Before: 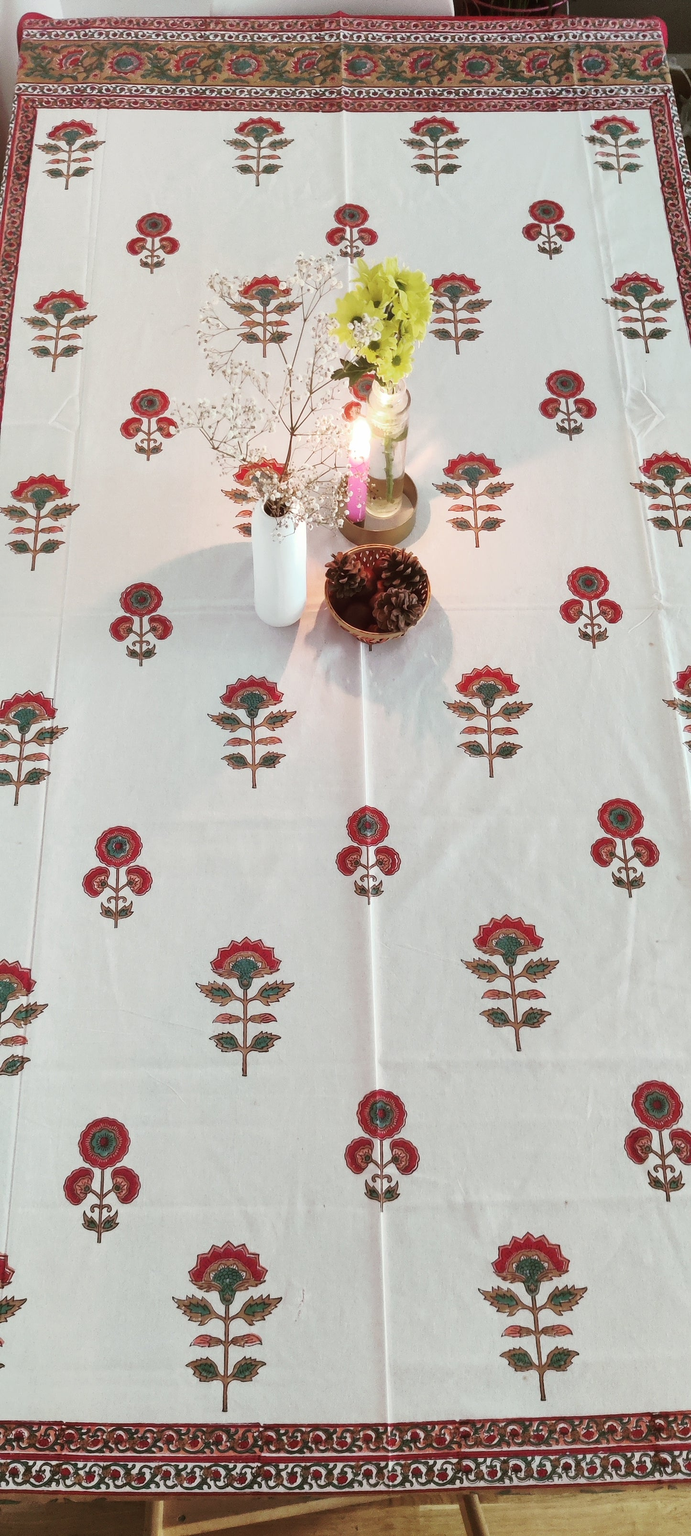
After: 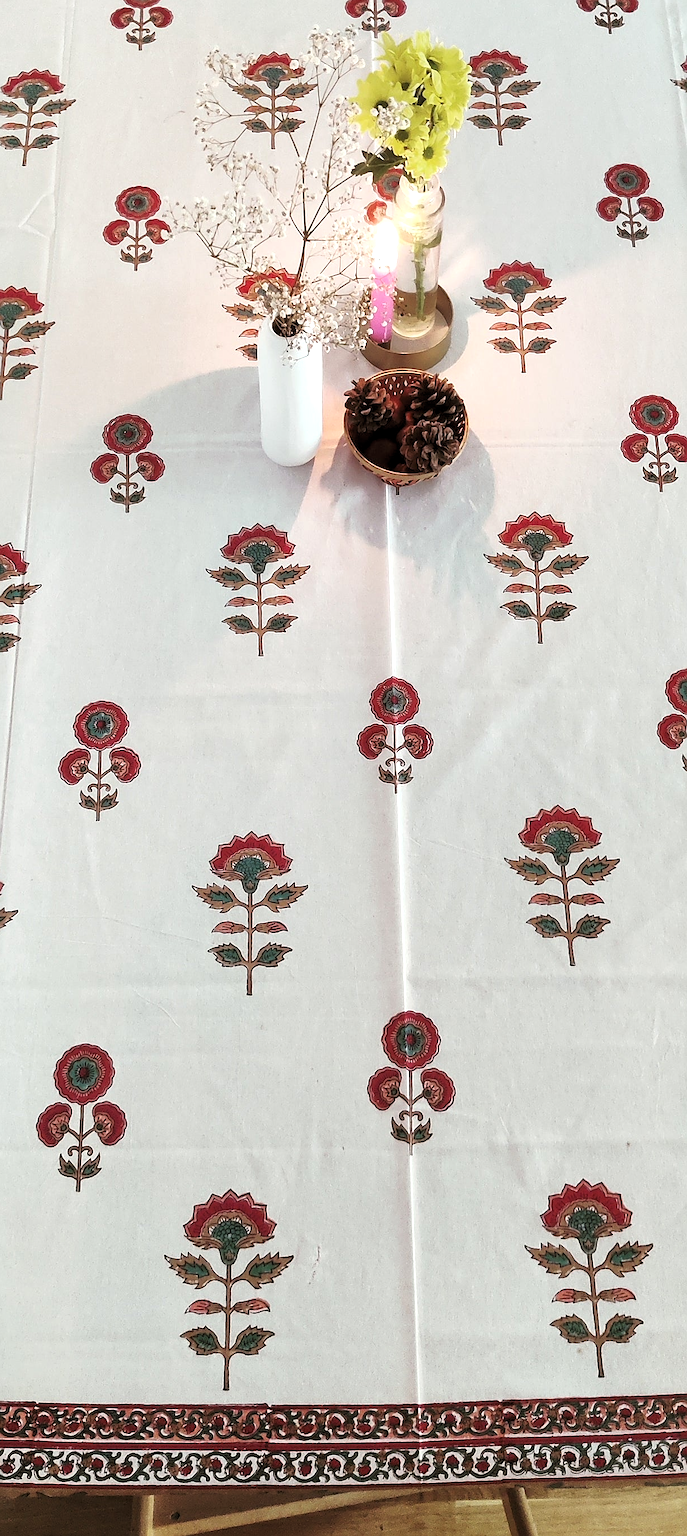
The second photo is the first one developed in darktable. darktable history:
levels: black 0.079%, levels [0.062, 0.494, 0.925]
crop and rotate: left 4.814%, top 15.063%, right 10.705%
sharpen: on, module defaults
